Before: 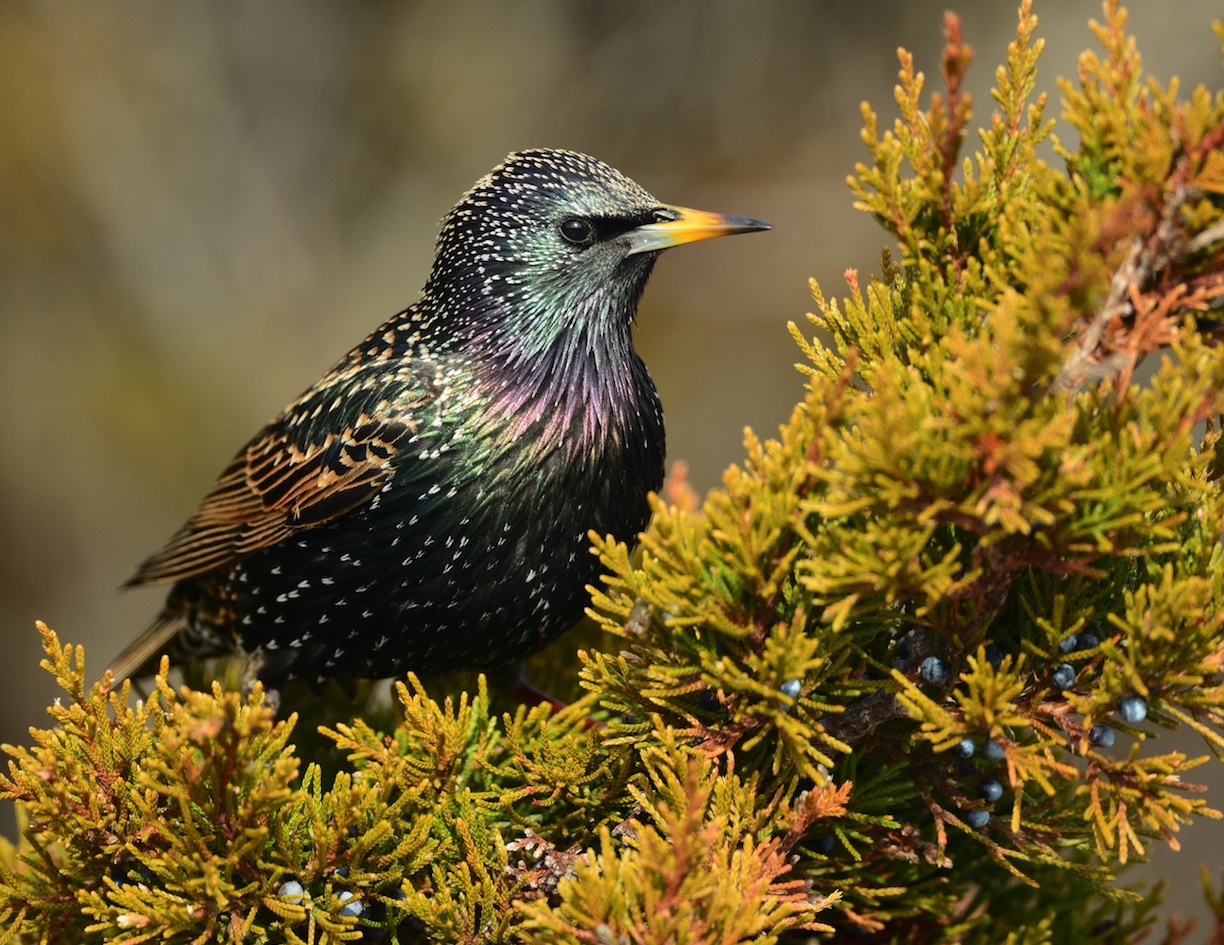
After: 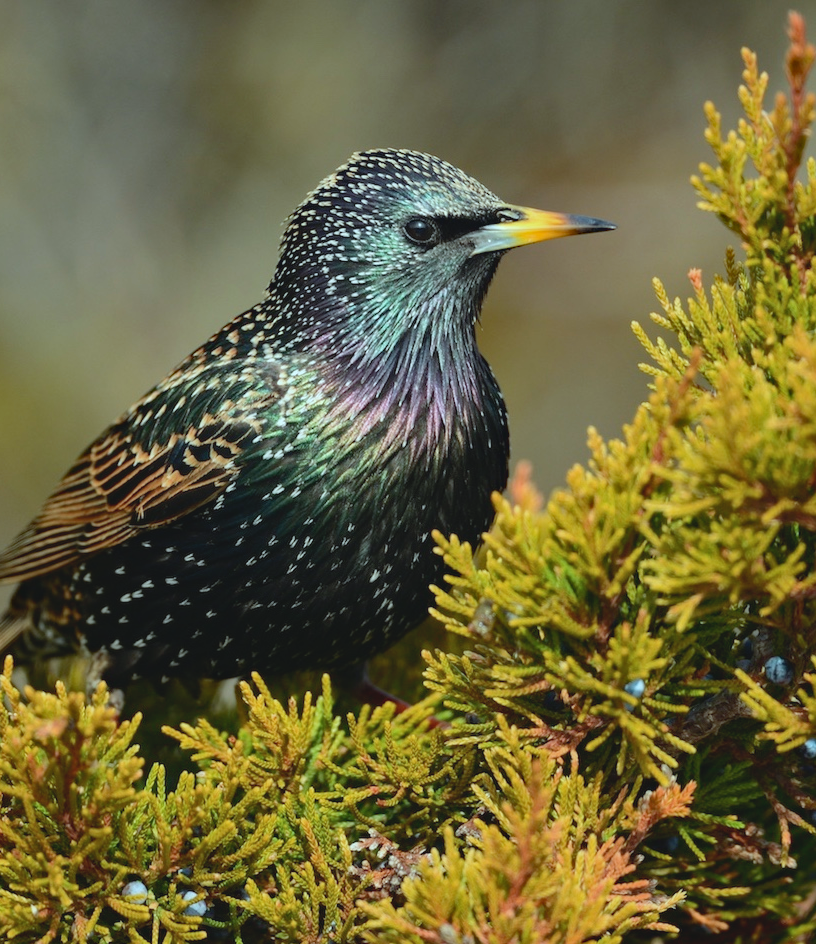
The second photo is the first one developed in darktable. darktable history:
contrast brightness saturation: contrast -0.121
crop and rotate: left 12.821%, right 20.496%
tone equalizer: edges refinement/feathering 500, mask exposure compensation -1.57 EV, preserve details no
haze removal: adaptive false
color correction: highlights a* -9.93, highlights b* -9.67
